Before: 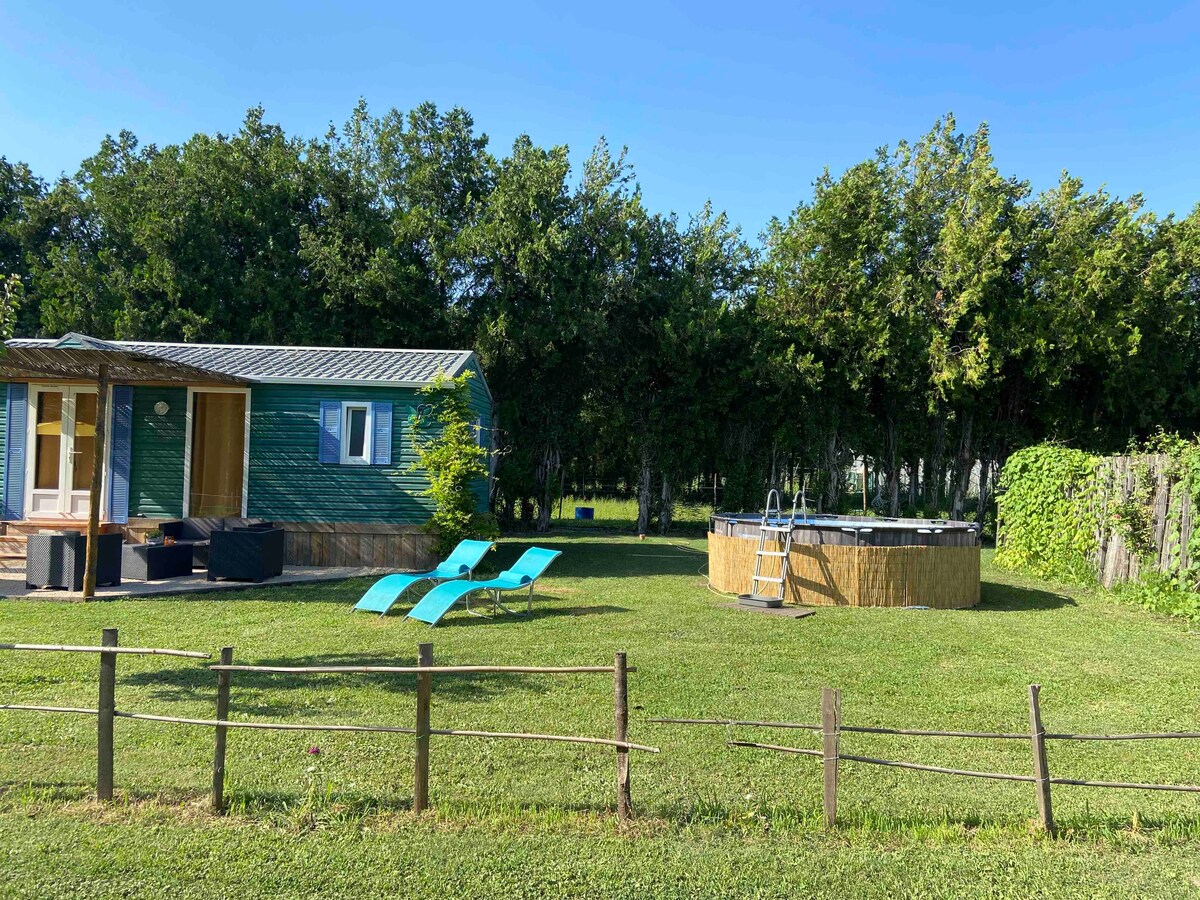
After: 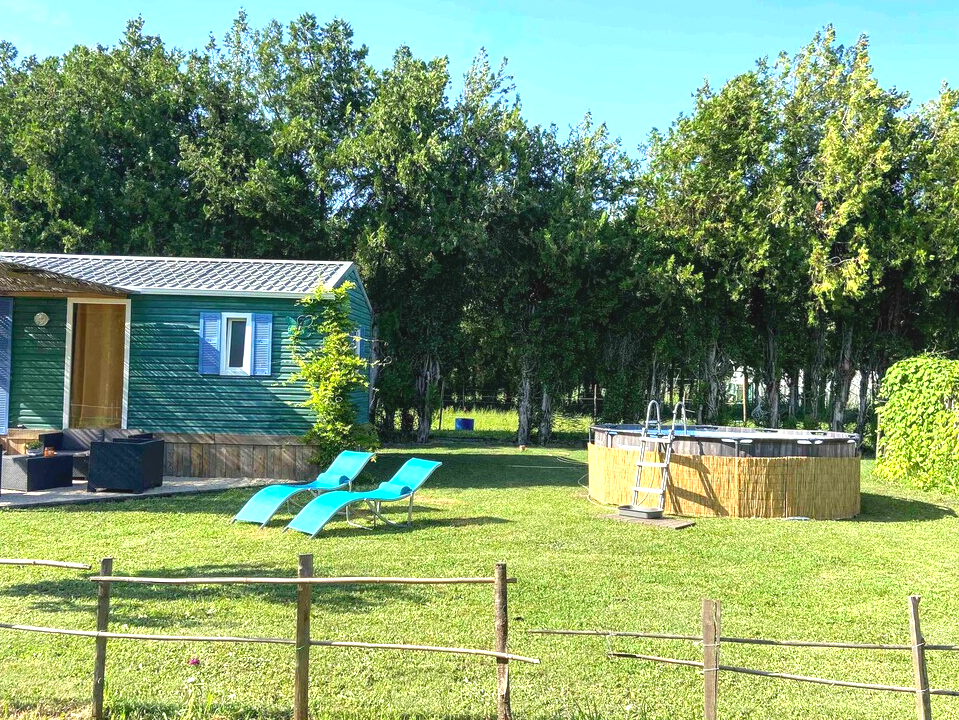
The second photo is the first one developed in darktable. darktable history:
exposure: exposure 1 EV, compensate exposure bias true, compensate highlight preservation false
crop and rotate: left 10.016%, top 9.896%, right 10.018%, bottom 10.067%
local contrast: detail 110%
